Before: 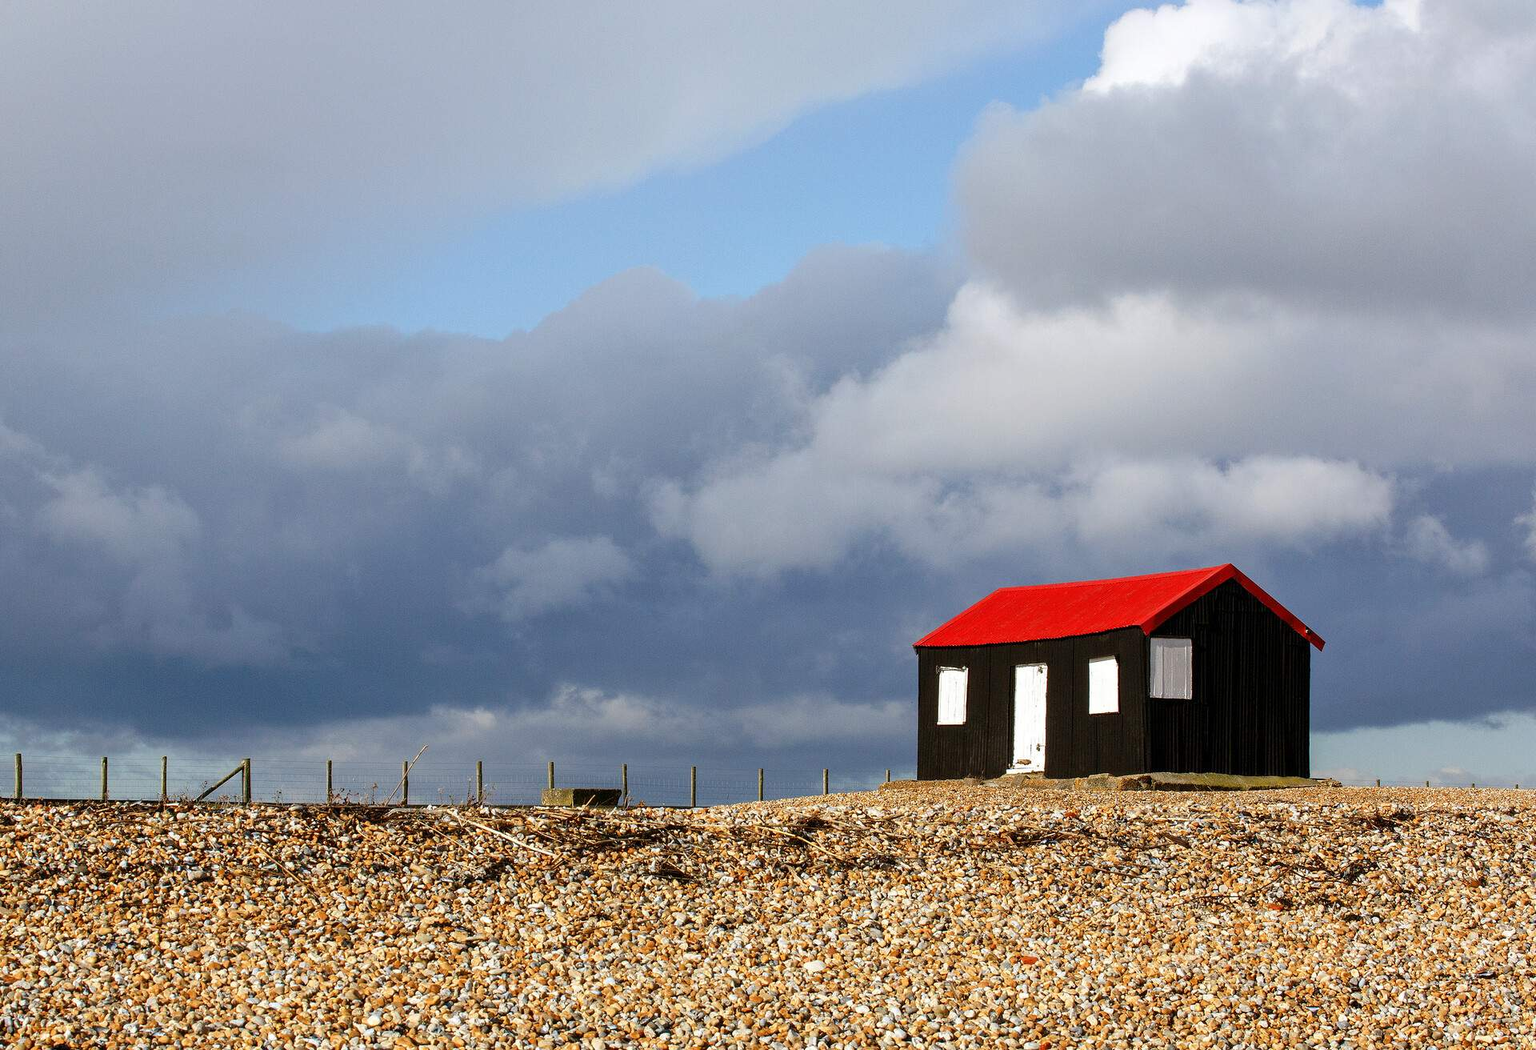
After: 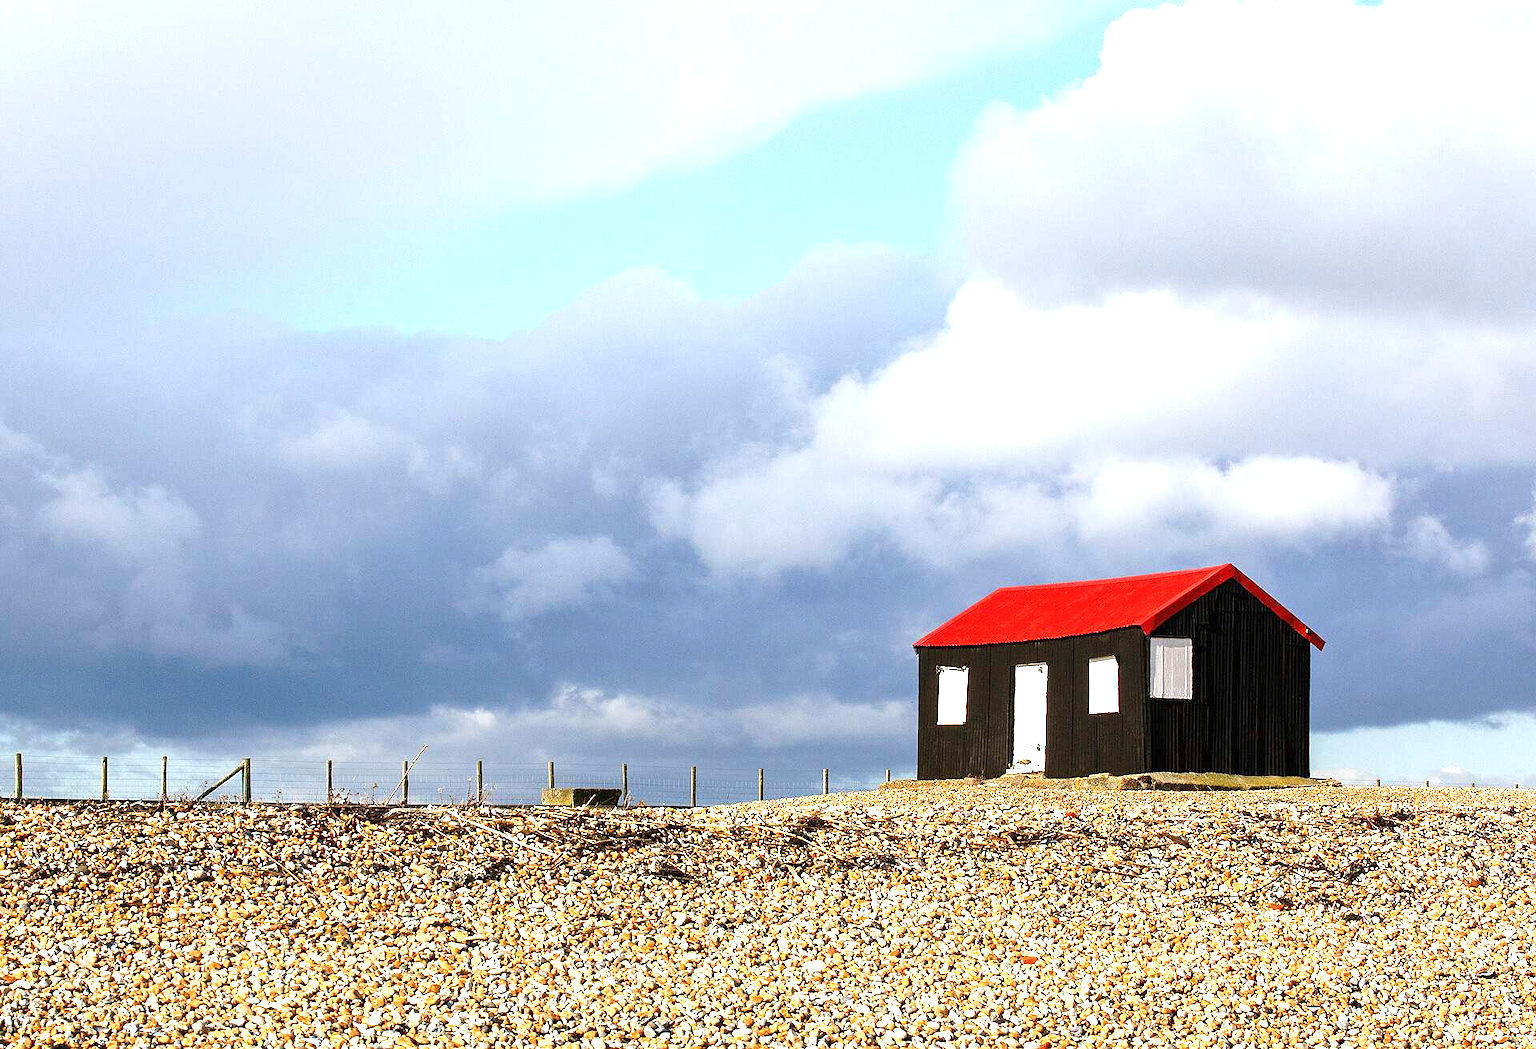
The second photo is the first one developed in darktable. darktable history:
sharpen: radius 1.559, amount 0.373, threshold 1.271
exposure: black level correction 0, exposure 1.1 EV, compensate exposure bias true, compensate highlight preservation false
